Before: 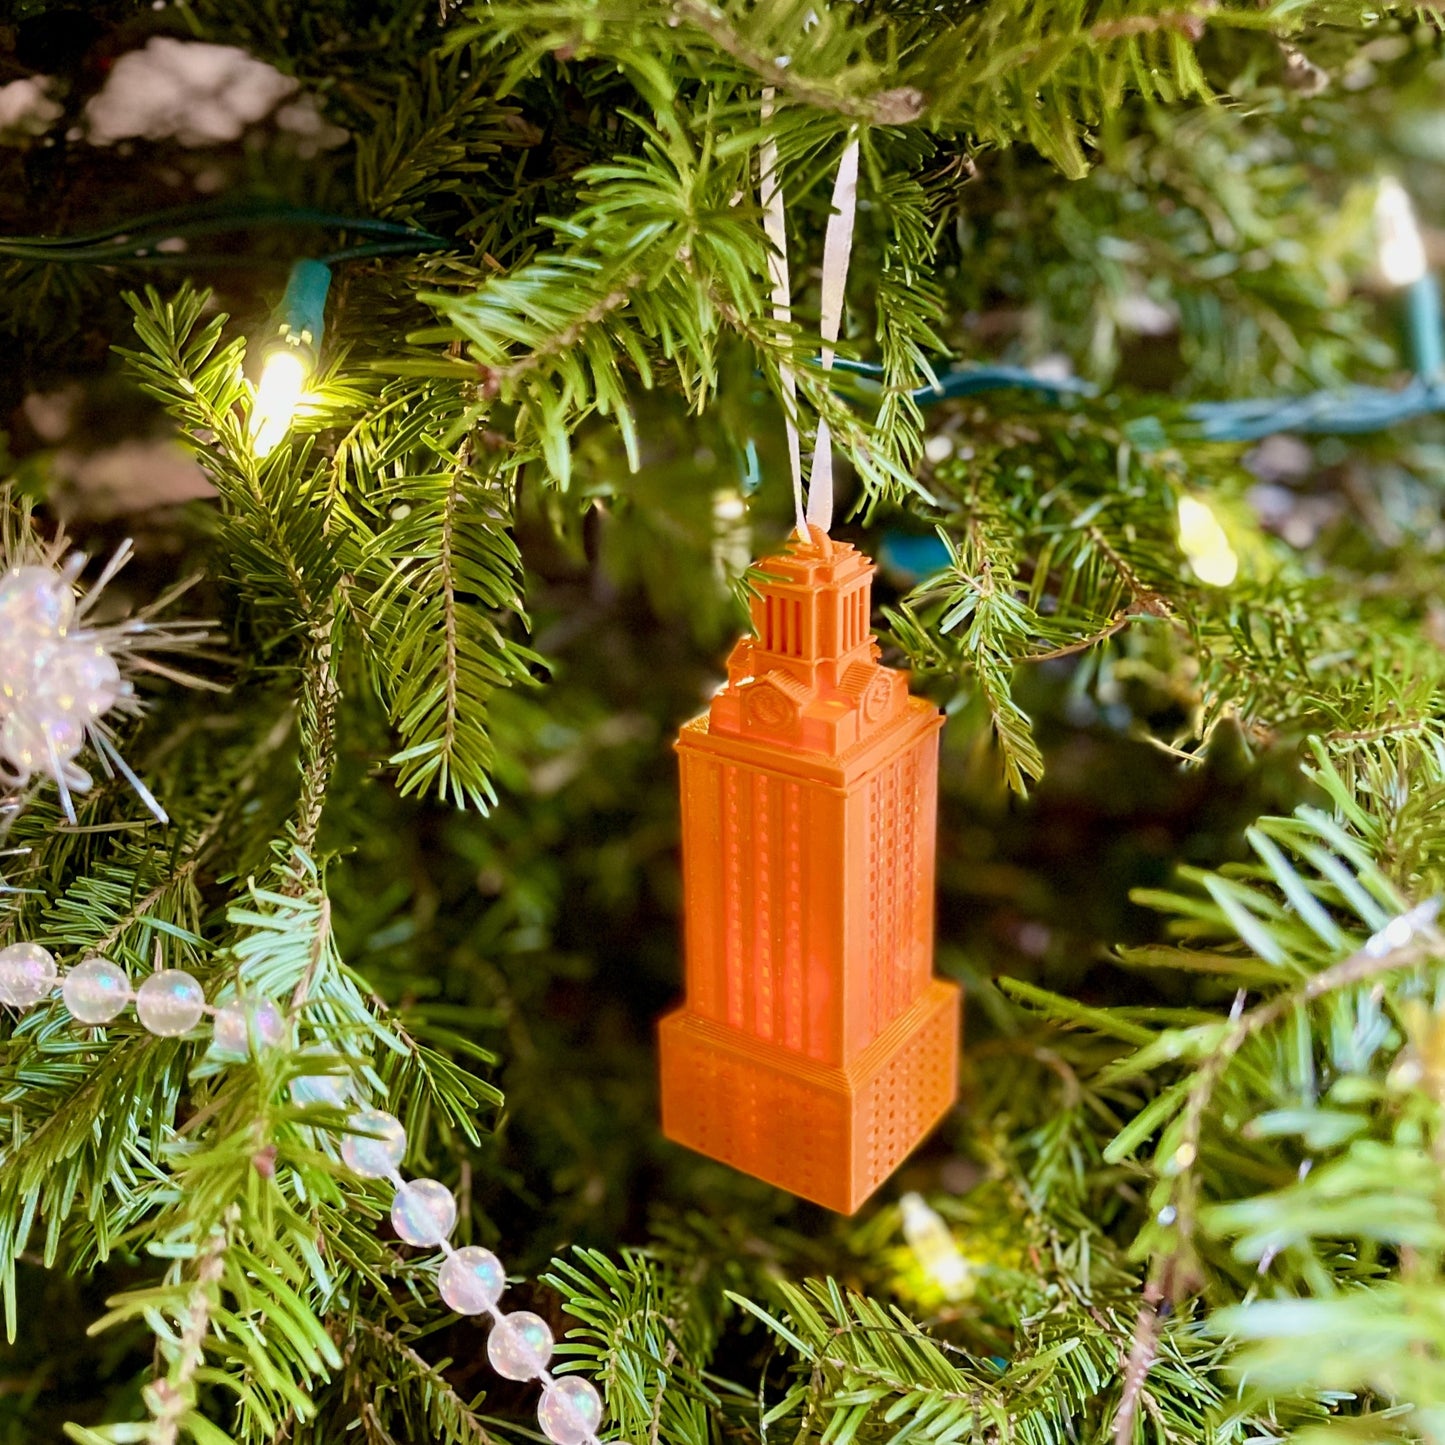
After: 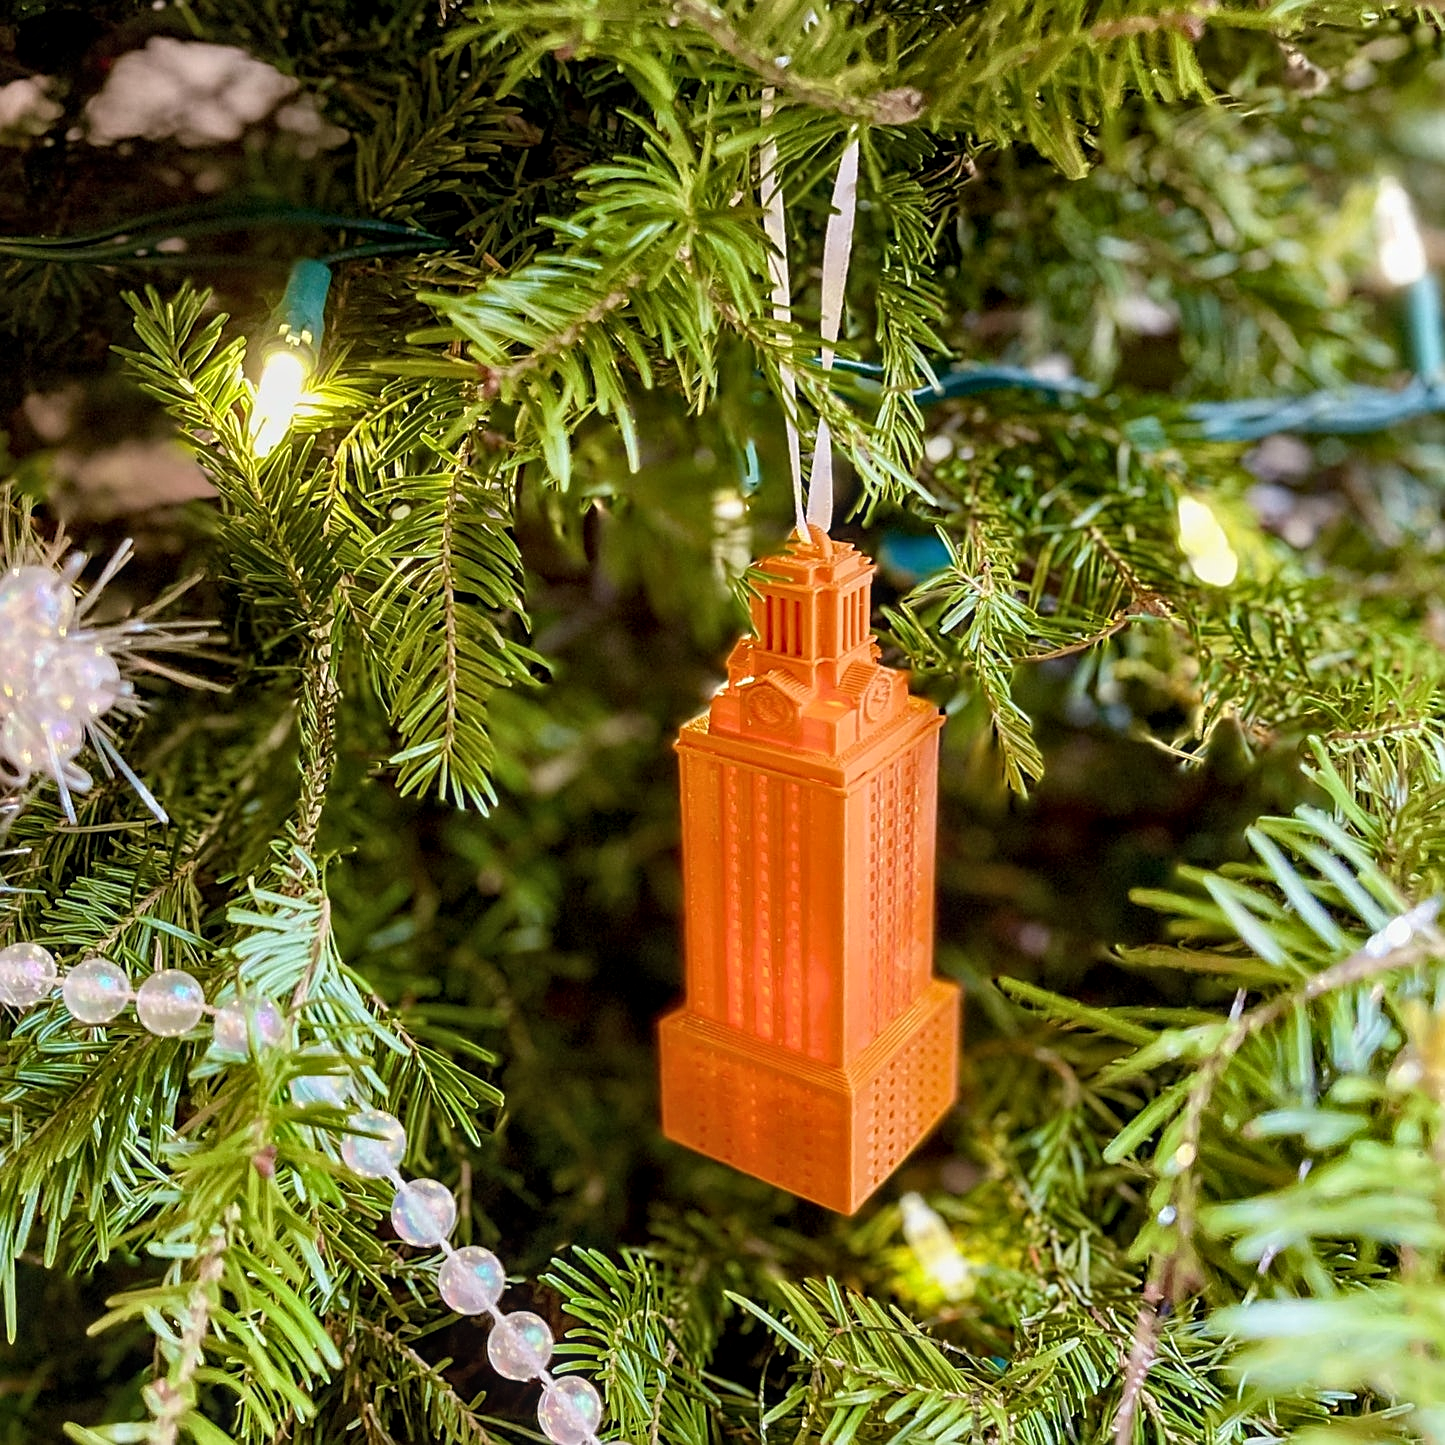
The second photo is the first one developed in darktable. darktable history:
levels: mode automatic, black 0.023%, white 99.97%, levels [0.062, 0.494, 0.925]
local contrast: on, module defaults
sharpen: on, module defaults
